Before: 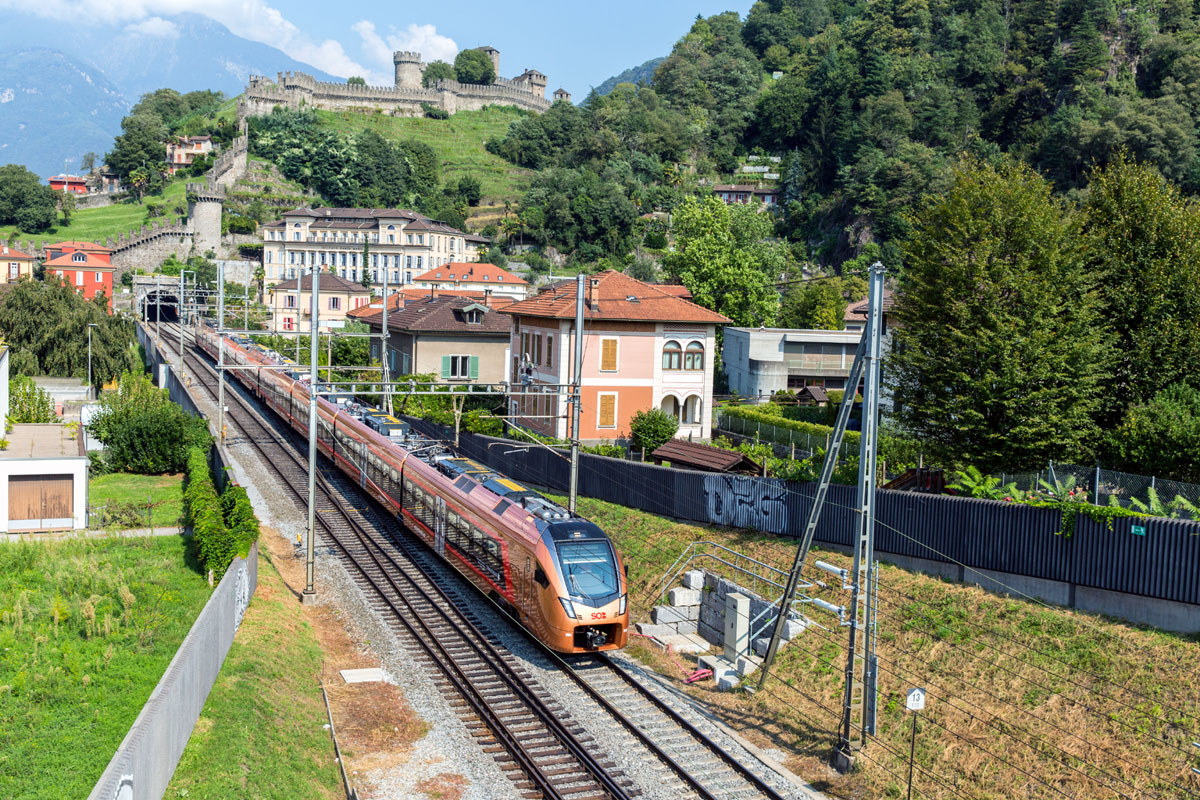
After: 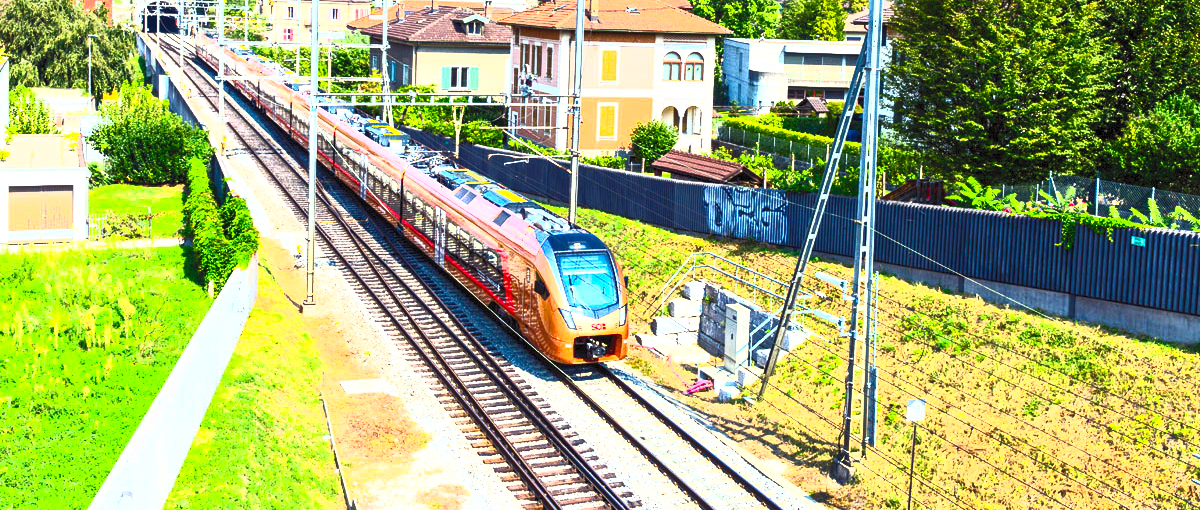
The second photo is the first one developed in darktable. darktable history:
local contrast: highlights 107%, shadows 97%, detail 119%, midtone range 0.2
contrast brightness saturation: contrast 0.998, brightness 0.988, saturation 0.982
crop and rotate: top 36.148%
